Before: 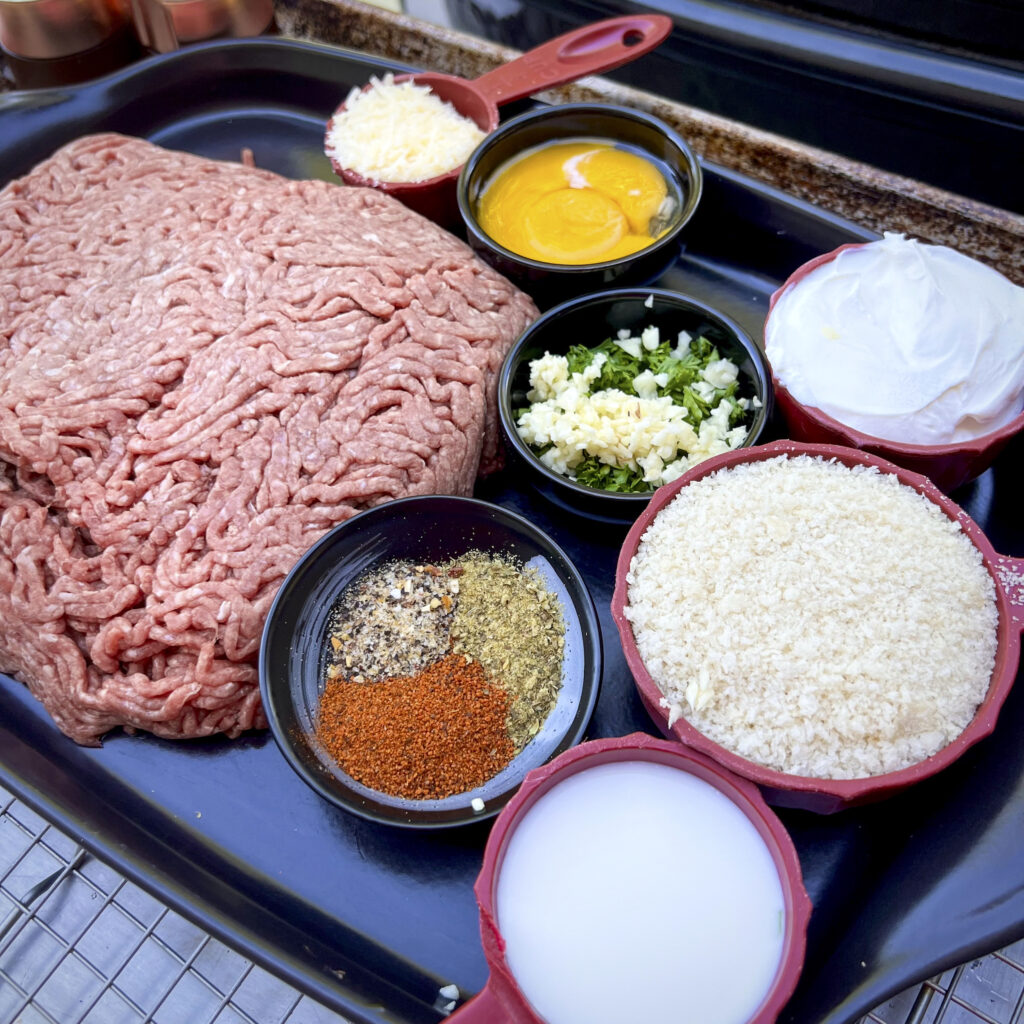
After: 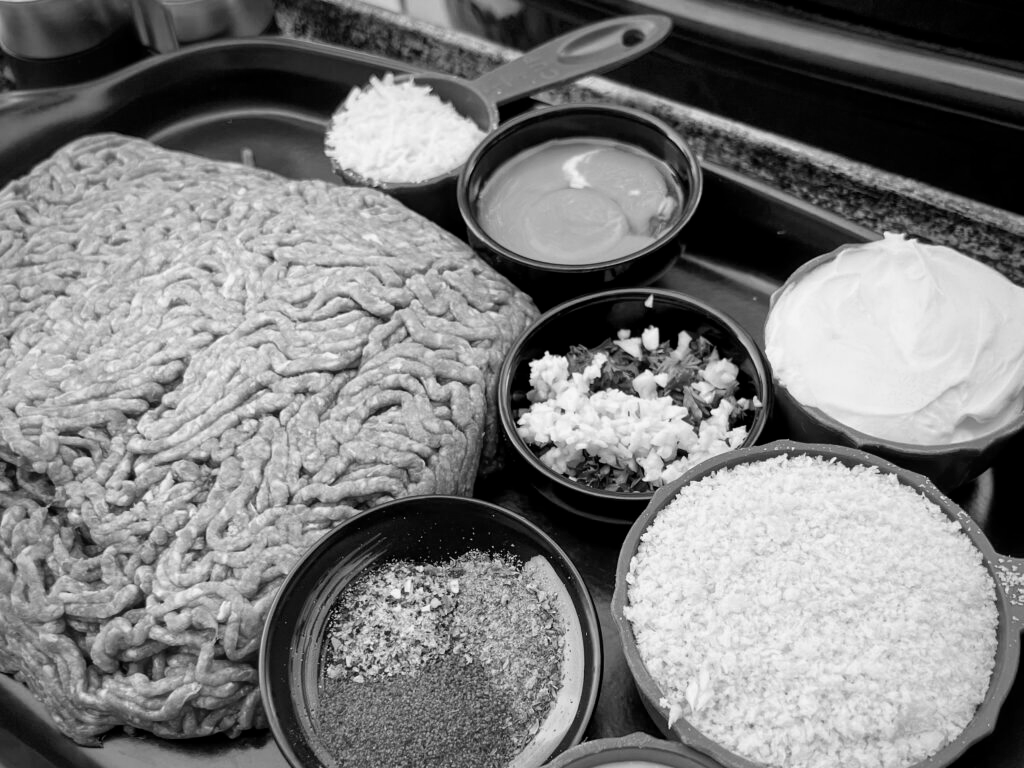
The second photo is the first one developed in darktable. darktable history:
crop: bottom 24.967%
color calibration: output gray [0.21, 0.42, 0.37, 0], gray › normalize channels true, illuminant same as pipeline (D50), adaptation XYZ, x 0.346, y 0.359, gamut compression 0
